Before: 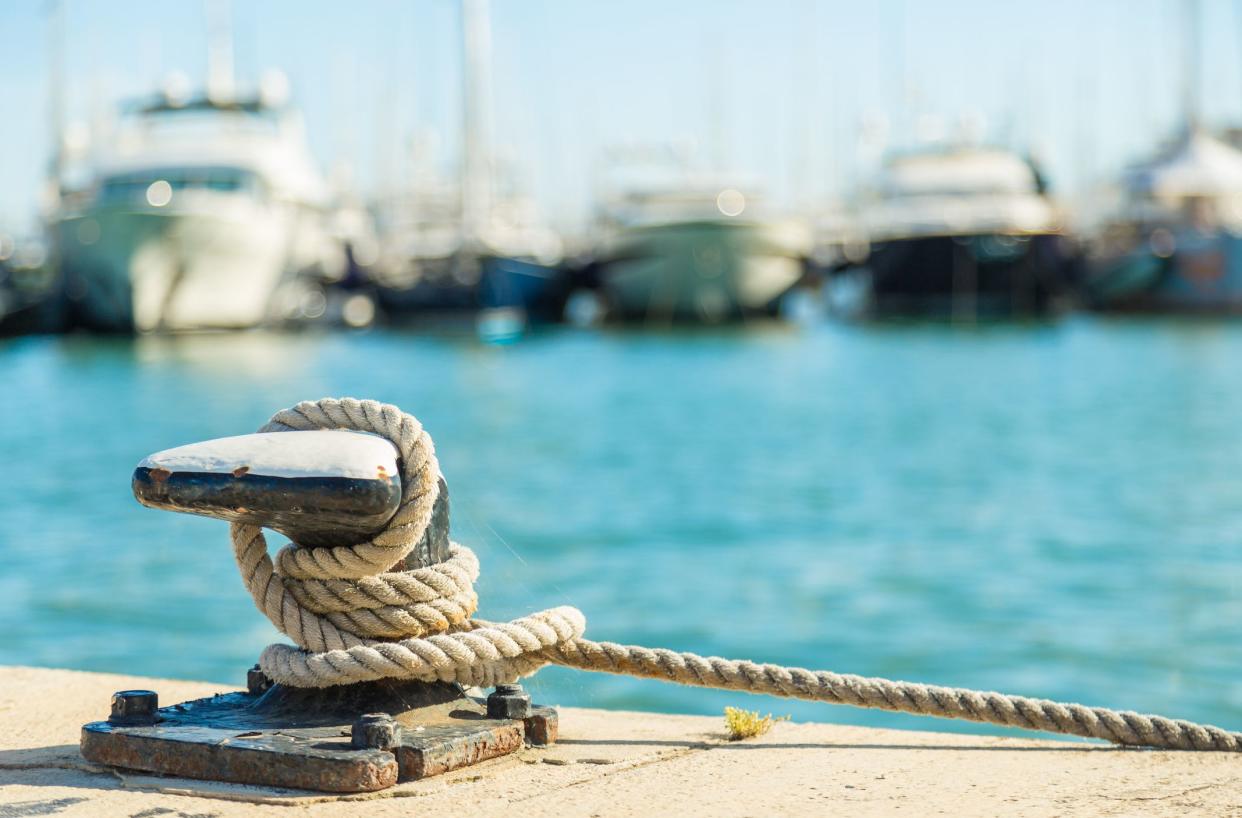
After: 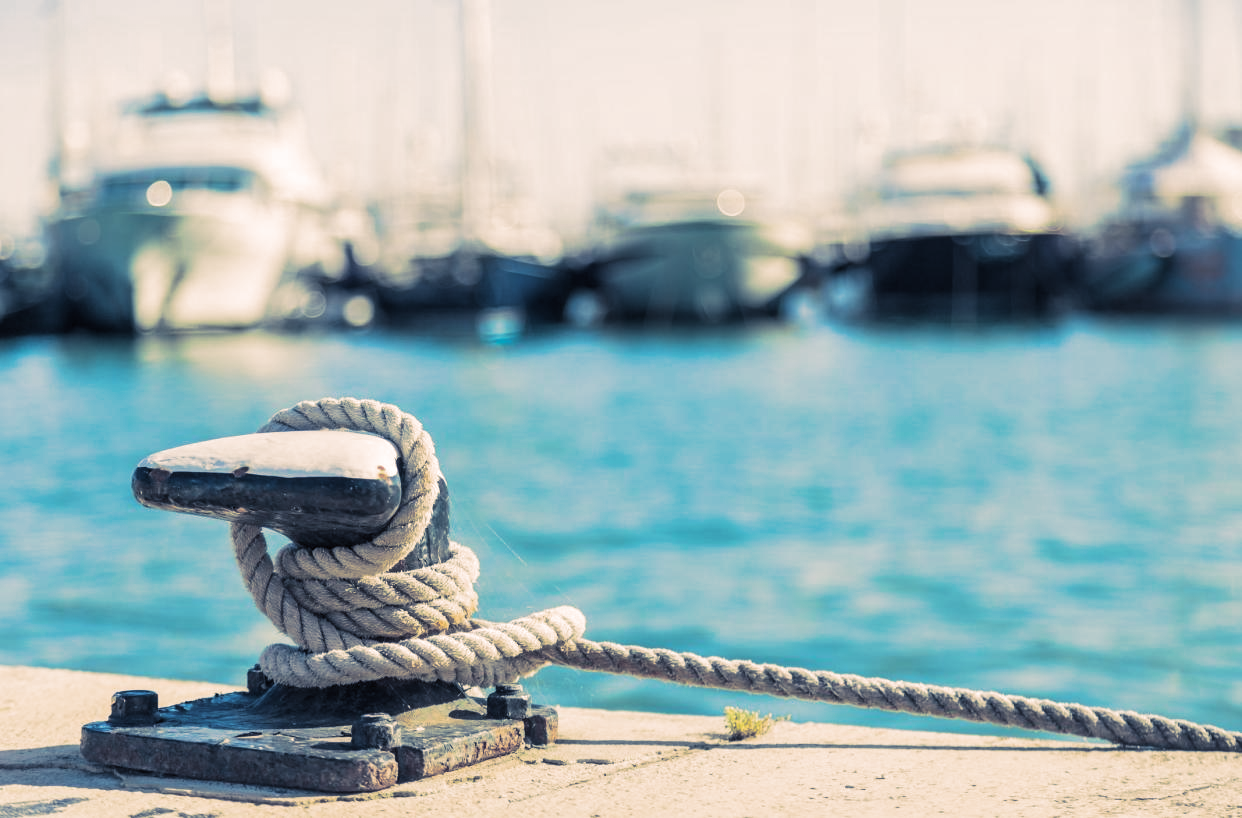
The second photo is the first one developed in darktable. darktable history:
split-toning: shadows › hue 226.8°, shadows › saturation 0.56, highlights › hue 28.8°, balance -40, compress 0%
color correction: highlights a* -4.98, highlights b* -3.76, shadows a* 3.83, shadows b* 4.08
tone equalizer: on, module defaults
